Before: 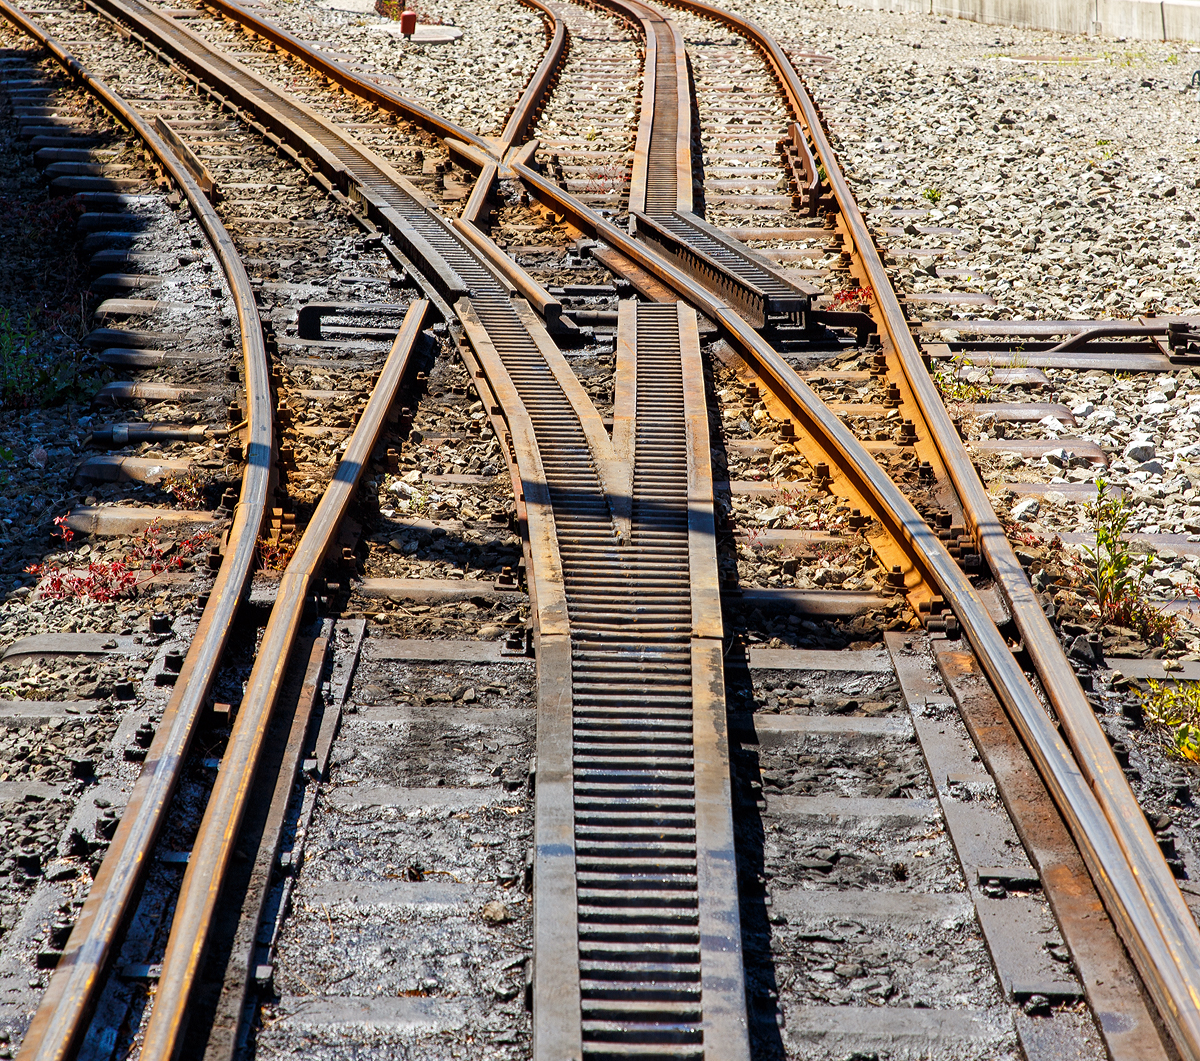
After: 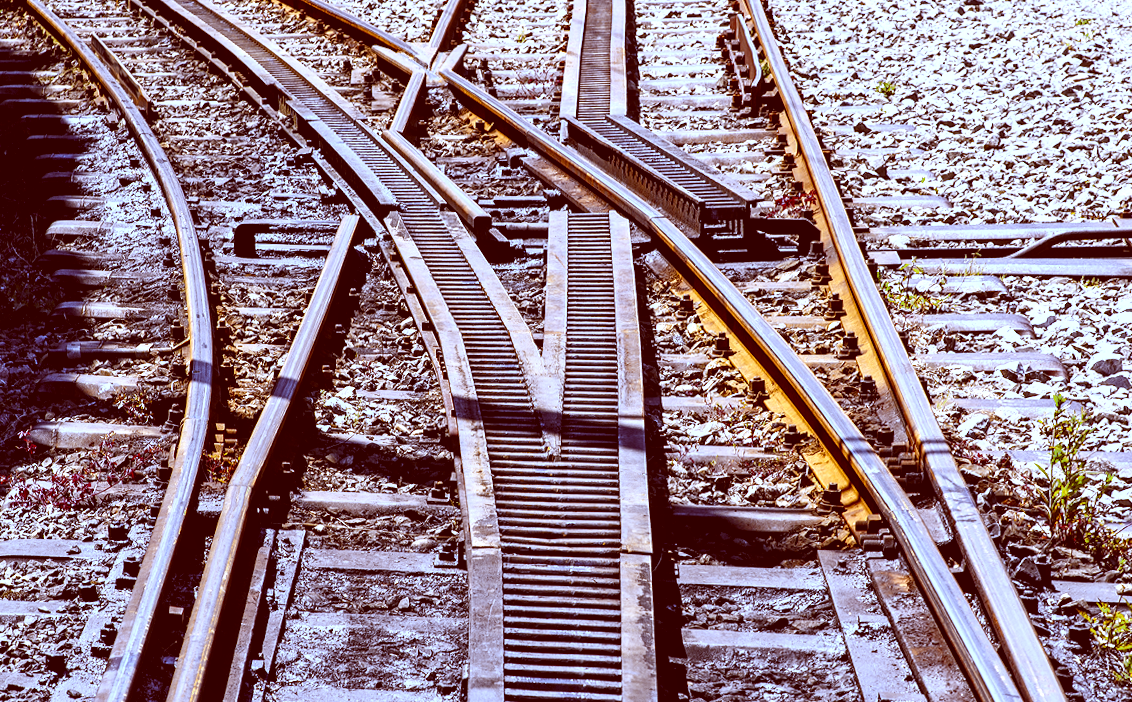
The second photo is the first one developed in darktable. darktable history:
local contrast: on, module defaults
white balance: red 0.766, blue 1.537
levels: levels [0.055, 0.477, 0.9]
rotate and perspective: rotation 0.062°, lens shift (vertical) 0.115, lens shift (horizontal) -0.133, crop left 0.047, crop right 0.94, crop top 0.061, crop bottom 0.94
color correction: highlights a* 9.03, highlights b* 8.71, shadows a* 40, shadows b* 40, saturation 0.8
contrast brightness saturation: contrast 0.2, brightness 0.16, saturation 0.22
crop and rotate: top 8.293%, bottom 20.996%
color zones: curves: ch0 [(0.035, 0.242) (0.25, 0.5) (0.384, 0.214) (0.488, 0.255) (0.75, 0.5)]; ch1 [(0.063, 0.379) (0.25, 0.5) (0.354, 0.201) (0.489, 0.085) (0.729, 0.271)]; ch2 [(0.25, 0.5) (0.38, 0.517) (0.442, 0.51) (0.735, 0.456)]
